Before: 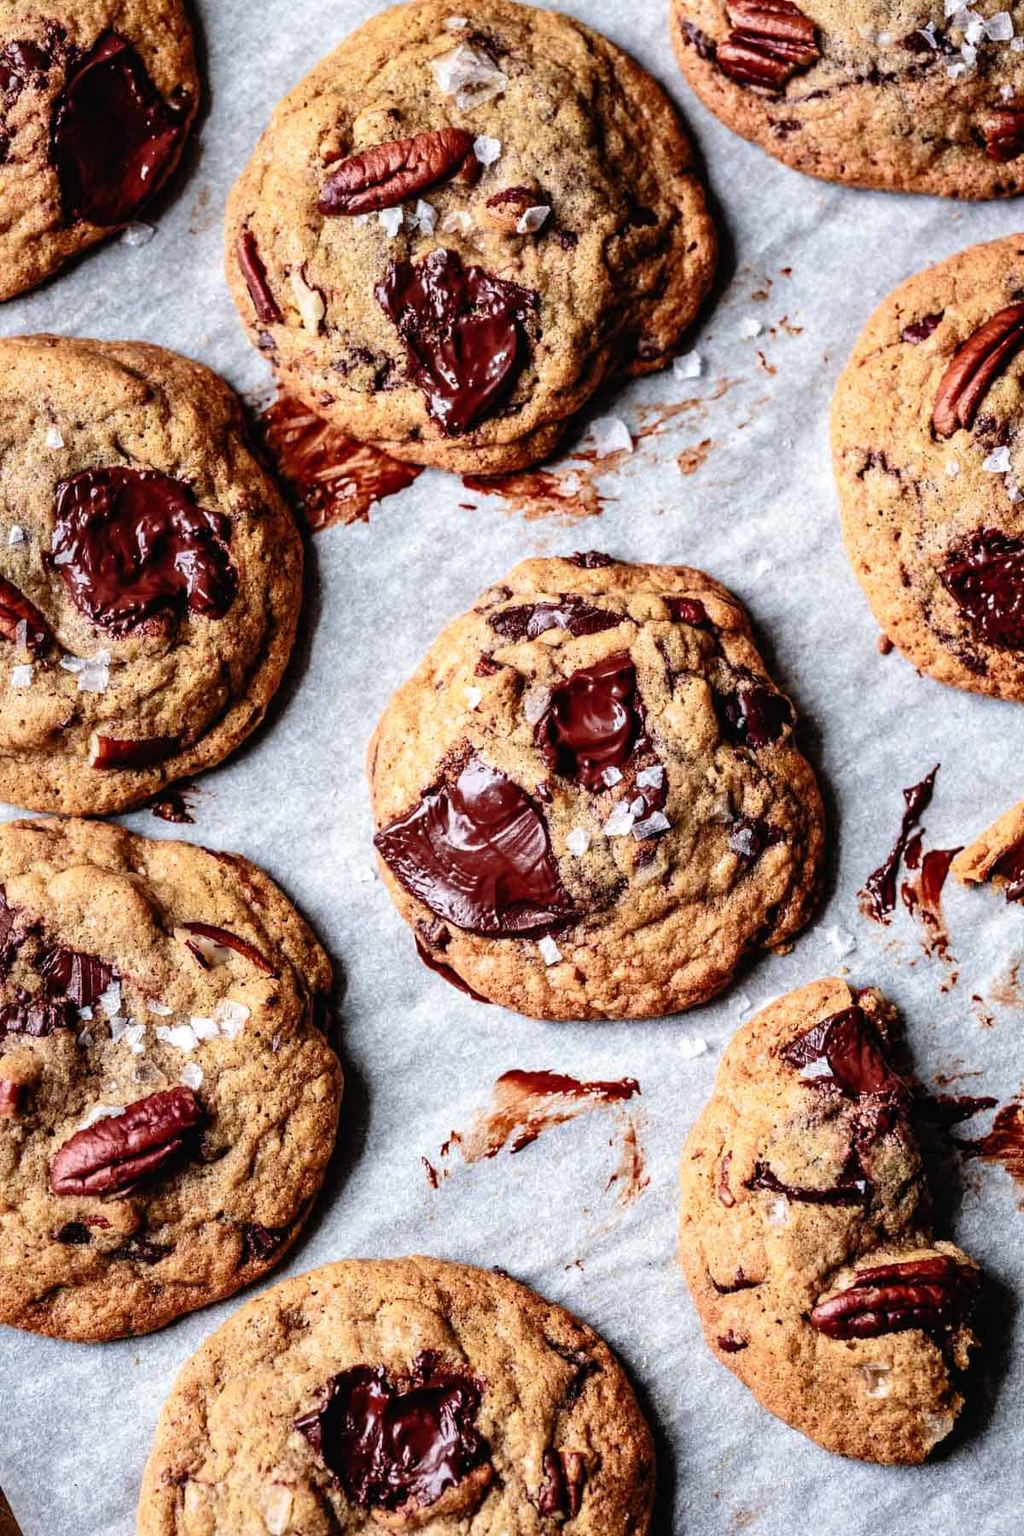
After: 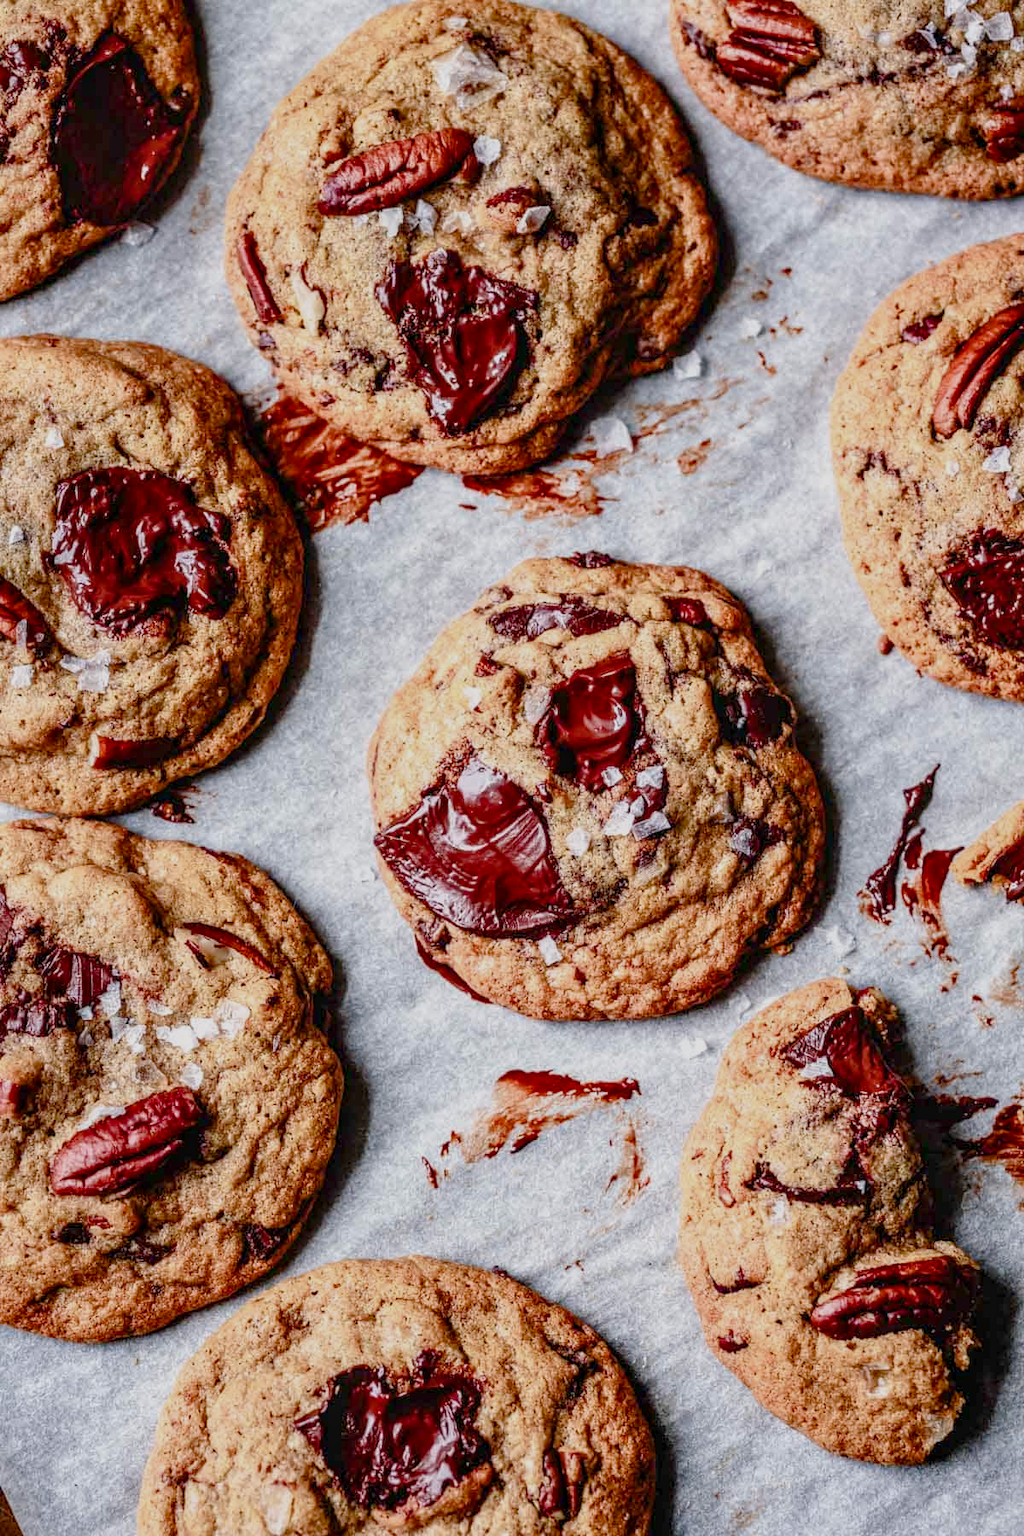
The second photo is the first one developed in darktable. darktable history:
color balance rgb: shadows lift › chroma 1%, shadows lift › hue 113°, highlights gain › chroma 0.2%, highlights gain › hue 333°, perceptual saturation grading › global saturation 20%, perceptual saturation grading › highlights -50%, perceptual saturation grading › shadows 25%, contrast -20%
local contrast: on, module defaults
